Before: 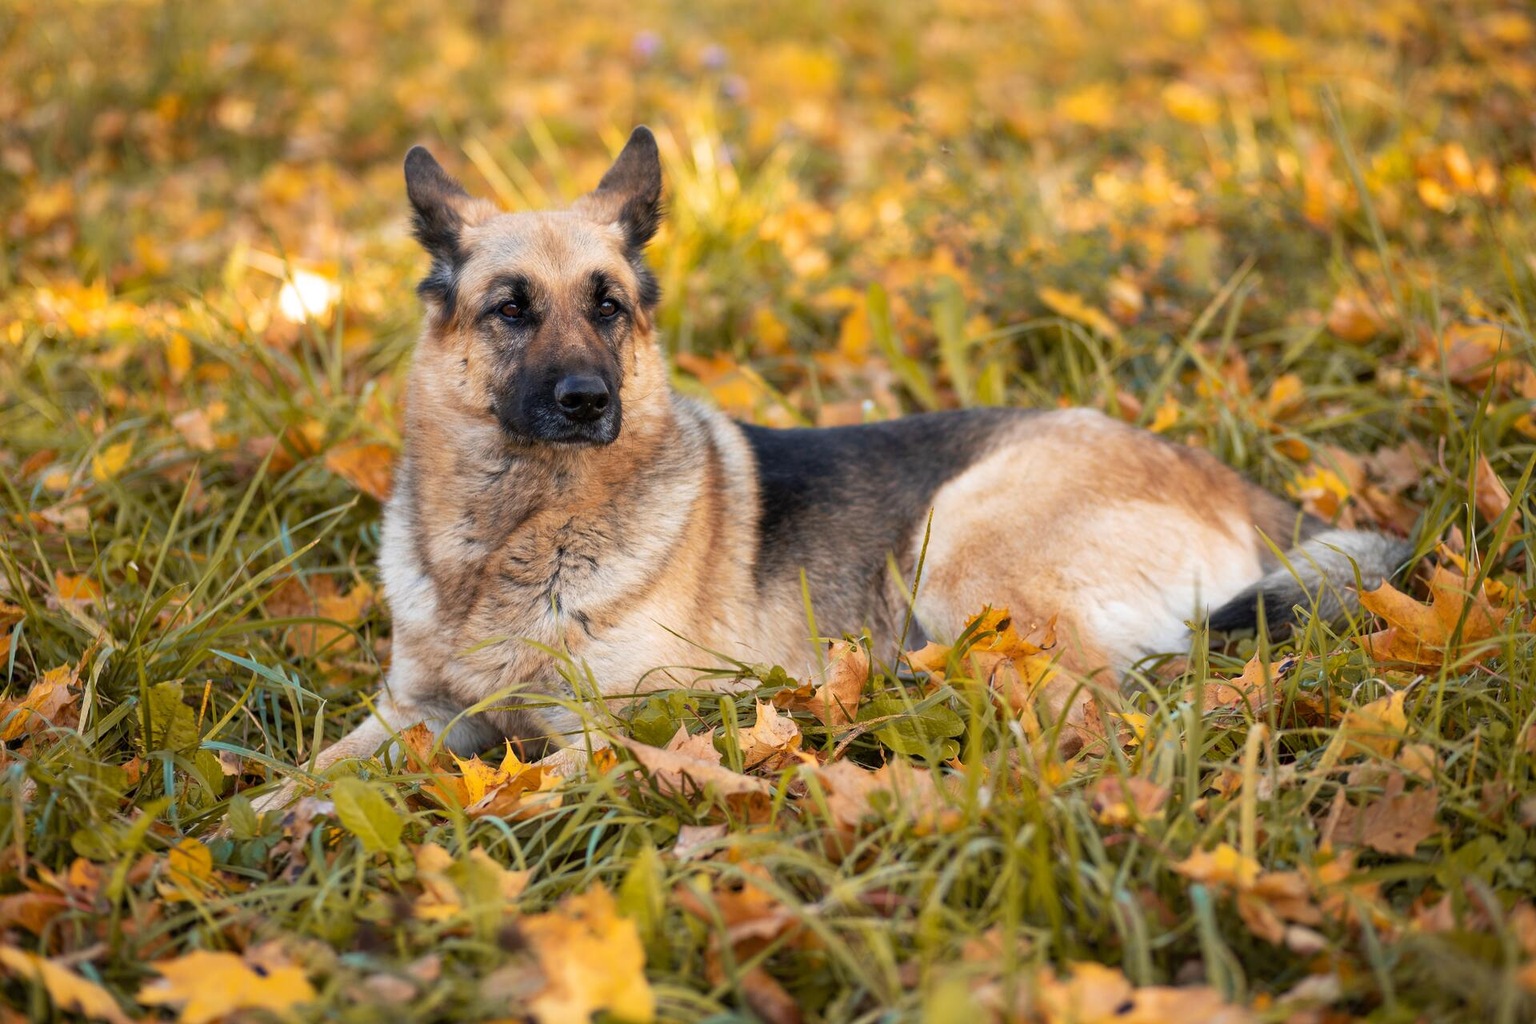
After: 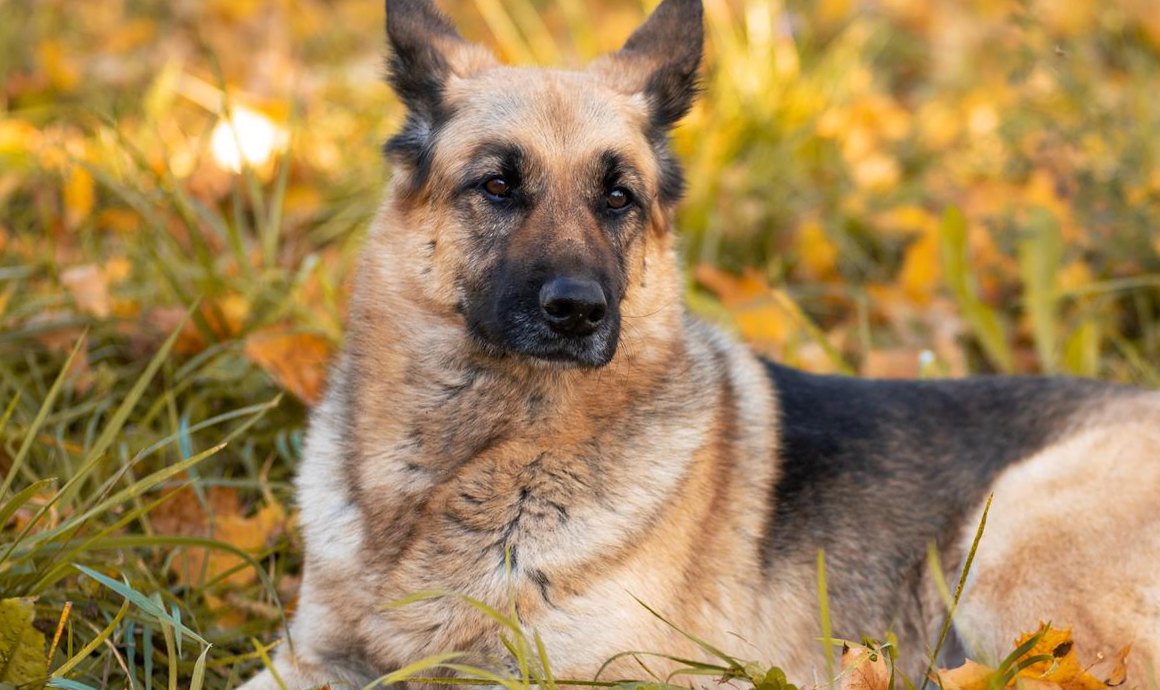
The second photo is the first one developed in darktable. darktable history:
crop and rotate: angle -6.7°, left 2.155%, top 6.723%, right 27.239%, bottom 30.24%
